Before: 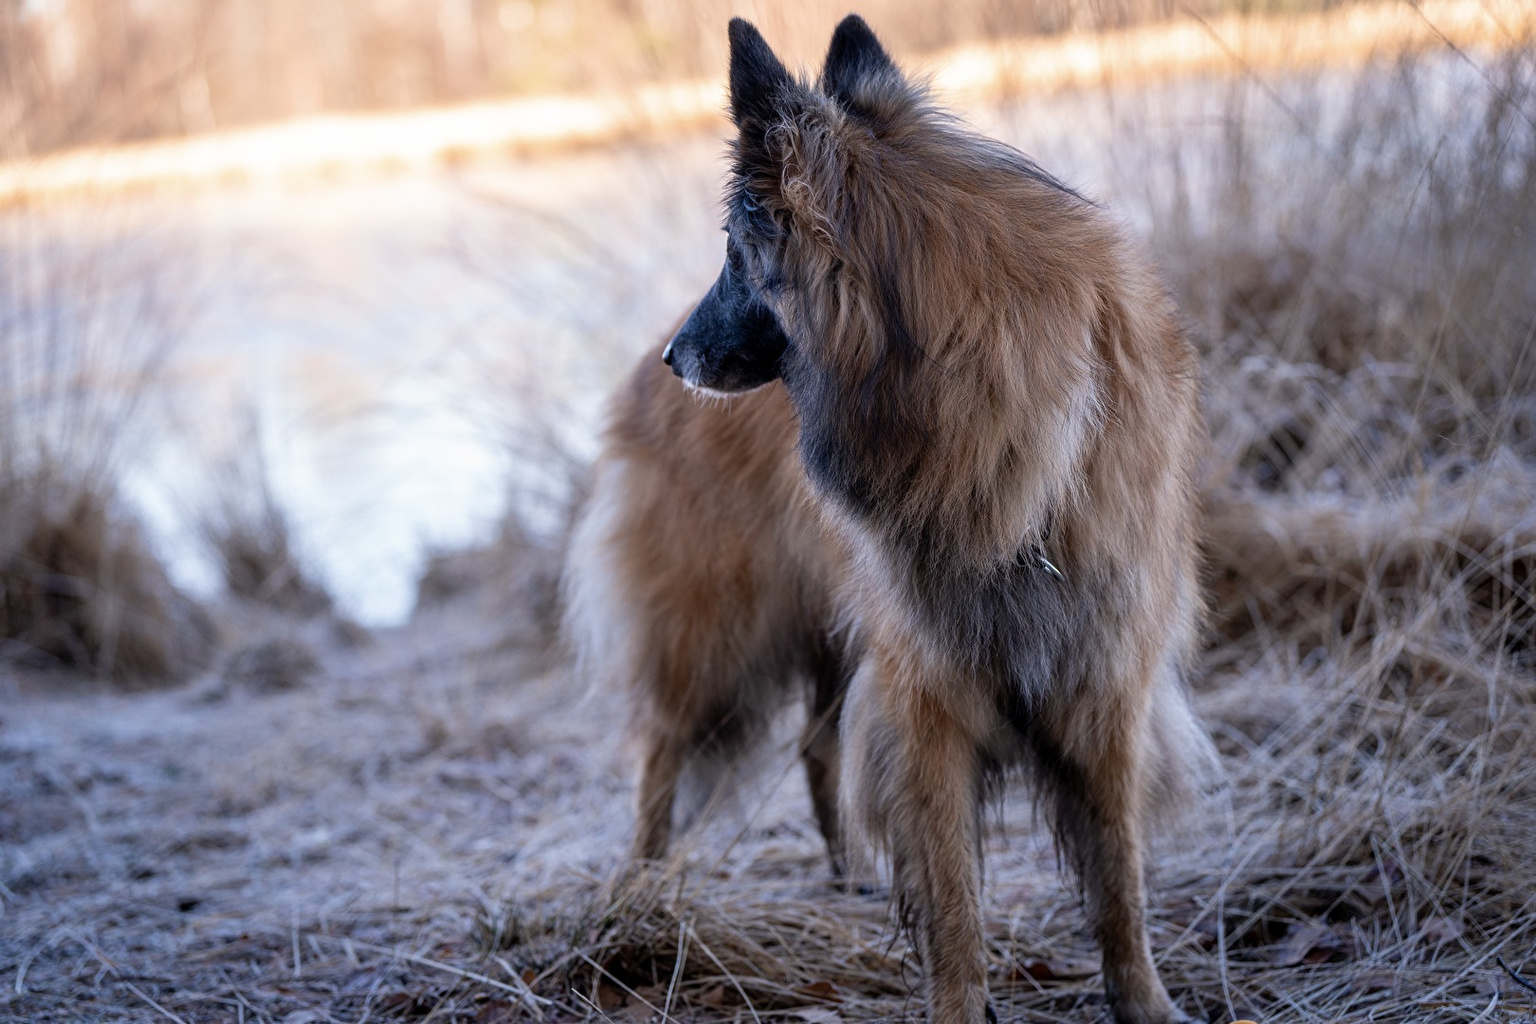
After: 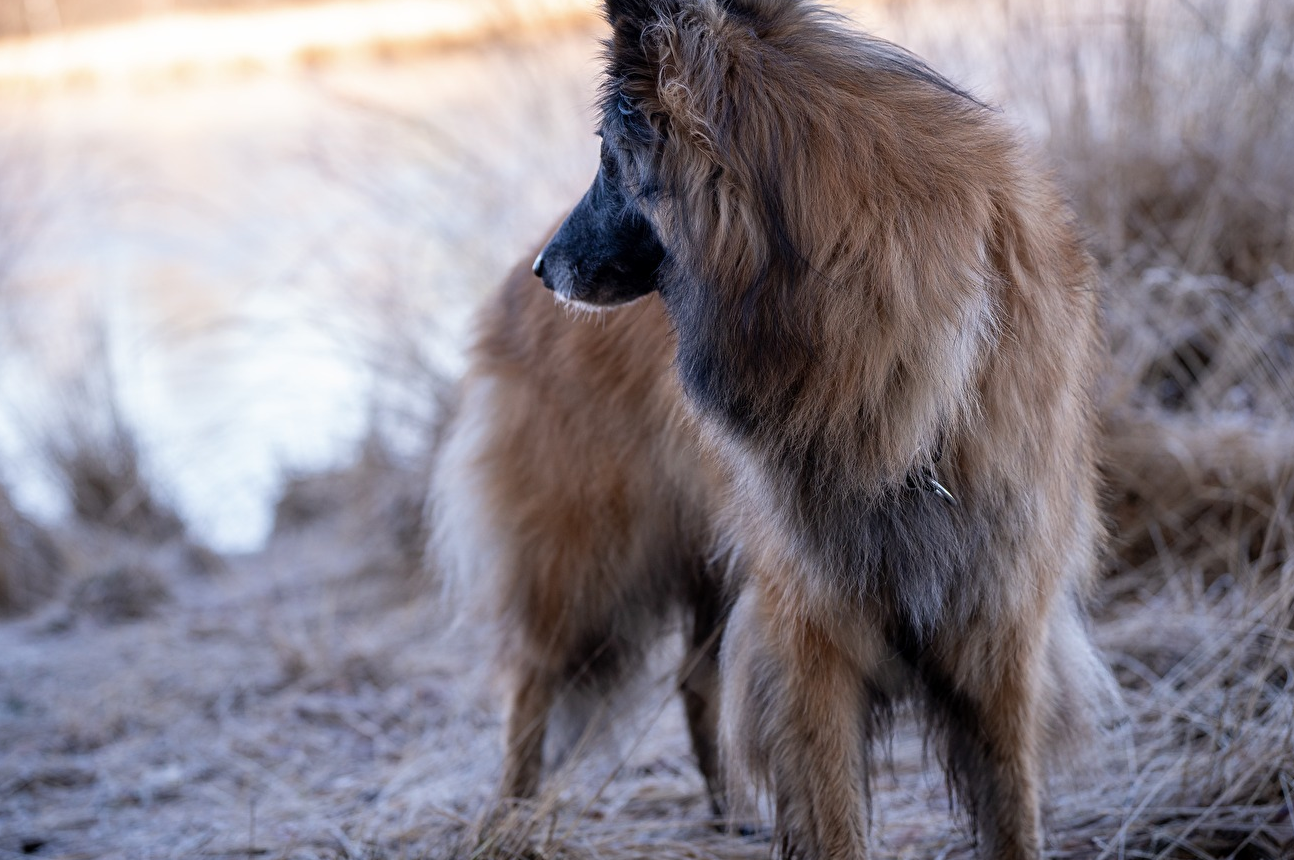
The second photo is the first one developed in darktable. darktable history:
crop and rotate: left 10.282%, top 10.039%, right 9.836%, bottom 10.274%
